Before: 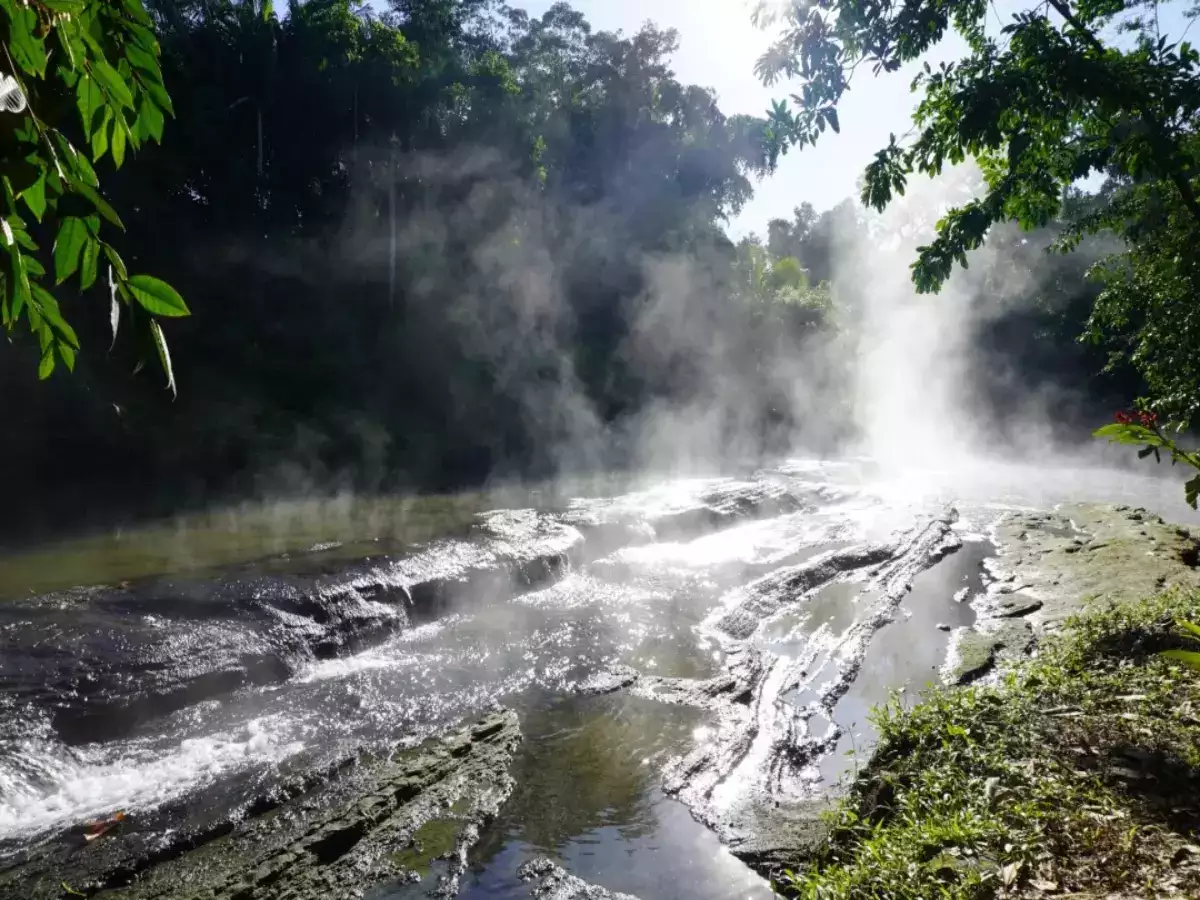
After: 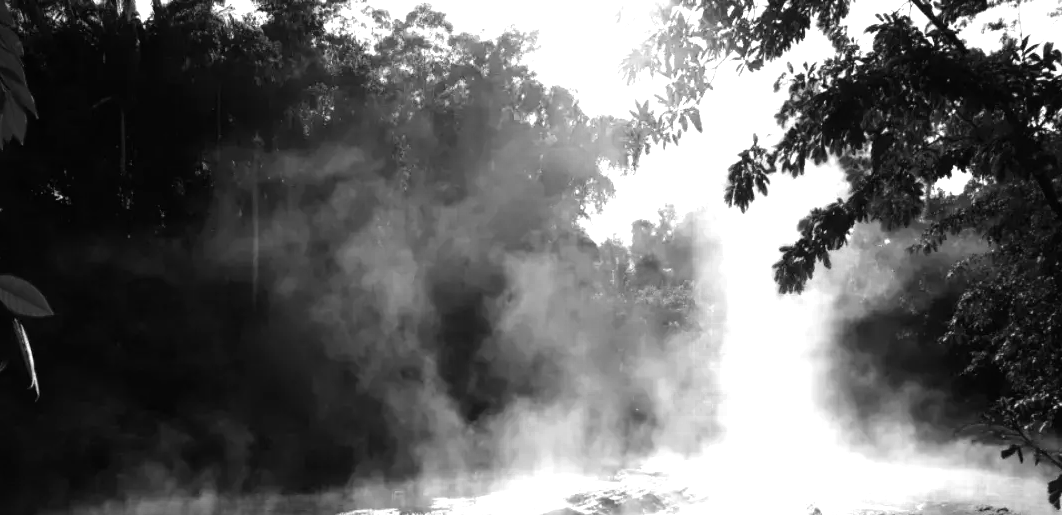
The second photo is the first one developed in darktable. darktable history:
crop and rotate: left 11.44%, bottom 42.685%
color zones: curves: ch0 [(0.287, 0.048) (0.493, 0.484) (0.737, 0.816)]; ch1 [(0, 0) (0.143, 0) (0.286, 0) (0.429, 0) (0.571, 0) (0.714, 0) (0.857, 0)]
tone equalizer: -8 EV -0.755 EV, -7 EV -0.711 EV, -6 EV -0.6 EV, -5 EV -0.363 EV, -3 EV 0.384 EV, -2 EV 0.6 EV, -1 EV 0.675 EV, +0 EV 0.762 EV, smoothing diameter 2.04%, edges refinement/feathering 22.69, mask exposure compensation -1.57 EV, filter diffusion 5
vignetting: fall-off start 97.47%, fall-off radius 99.68%, brightness -0.64, saturation -0.008, width/height ratio 1.361, unbound false
